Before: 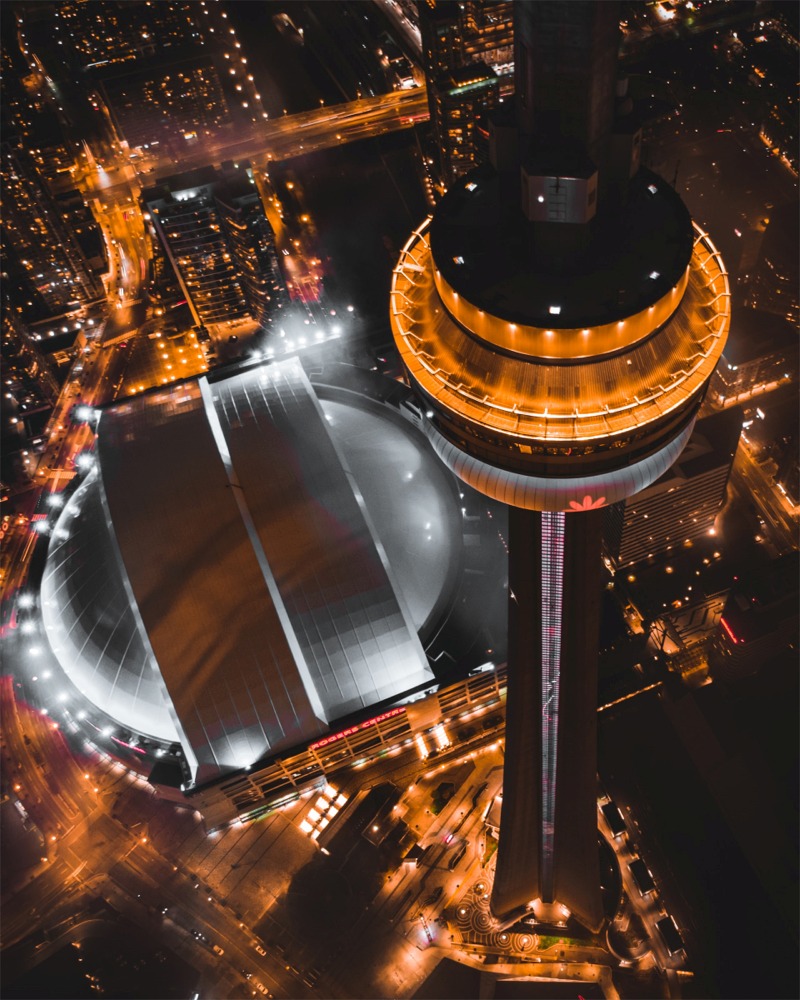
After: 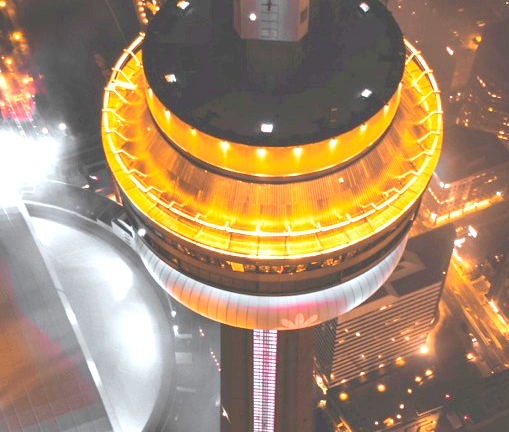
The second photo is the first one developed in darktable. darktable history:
contrast brightness saturation: brightness 0.28
exposure: black level correction 0.001, exposure 1.735 EV, compensate highlight preservation false
shadows and highlights: radius 337.17, shadows 29.01, soften with gaussian
crop: left 36.005%, top 18.293%, right 0.31%, bottom 38.444%
